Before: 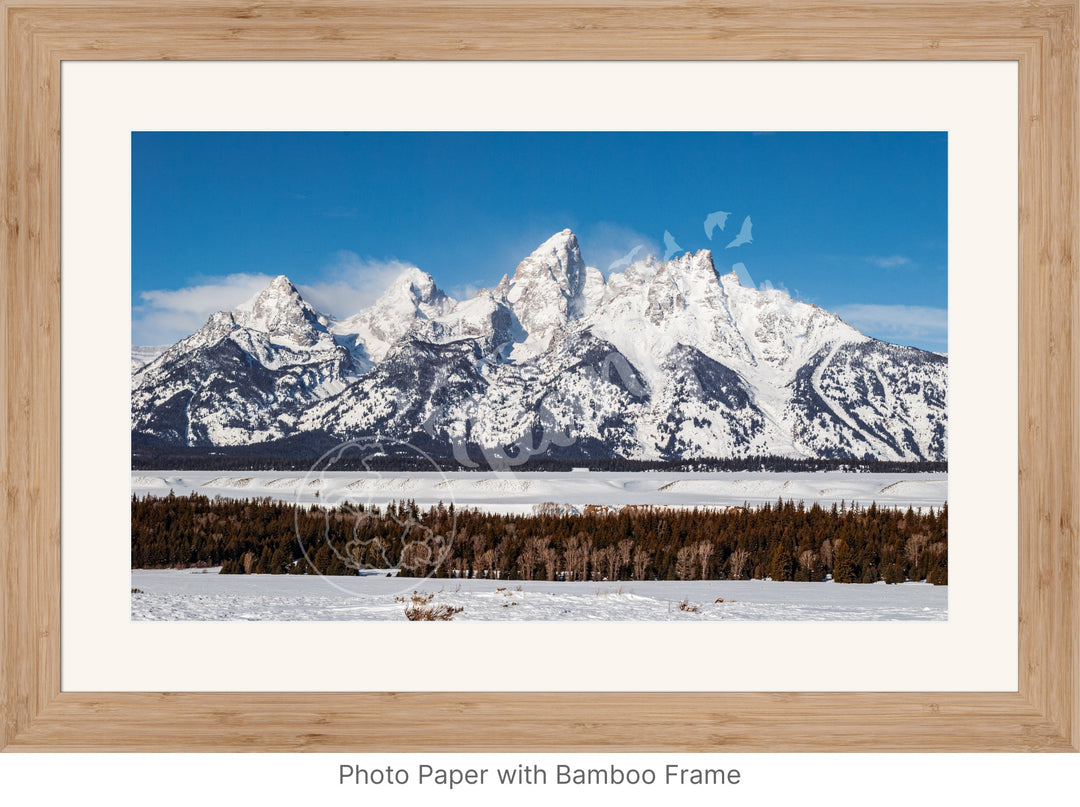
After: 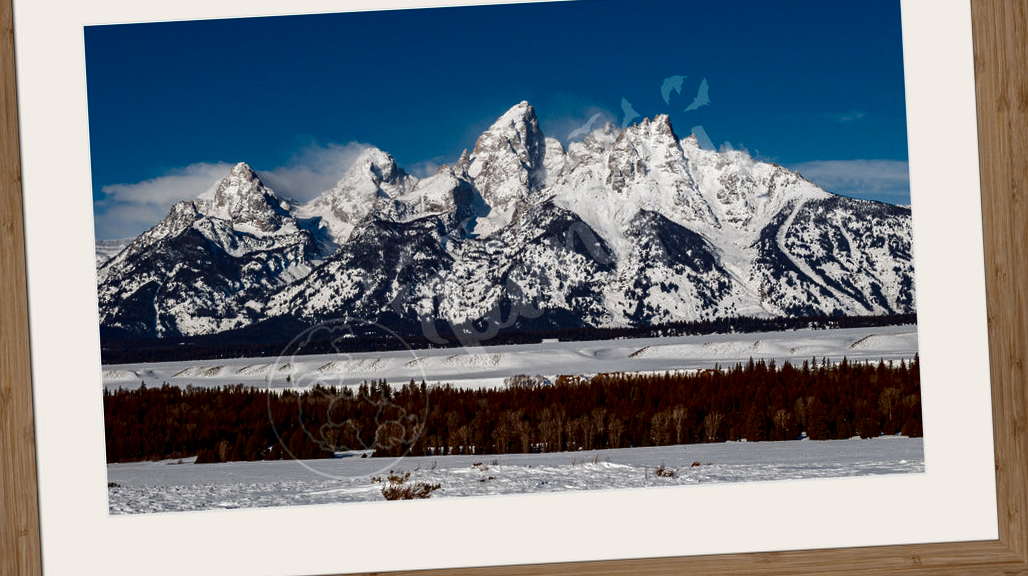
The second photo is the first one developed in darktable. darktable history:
contrast brightness saturation: brightness -0.52
crop and rotate: left 1.814%, top 12.818%, right 0.25%, bottom 9.225%
rotate and perspective: rotation -3°, crop left 0.031, crop right 0.968, crop top 0.07, crop bottom 0.93
